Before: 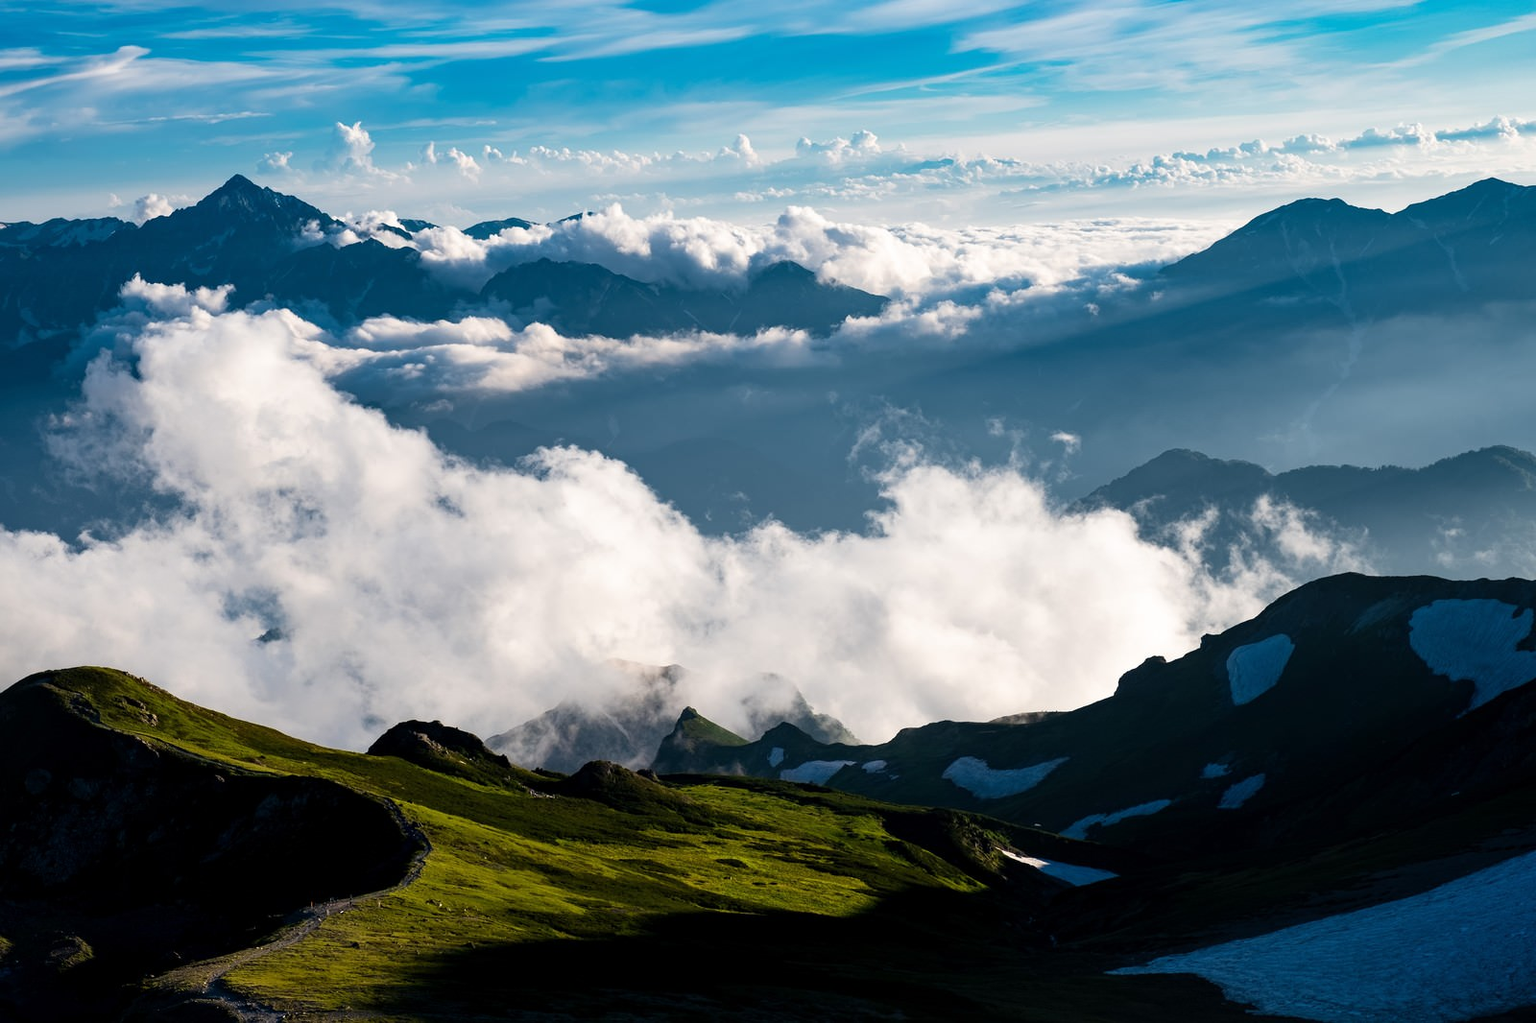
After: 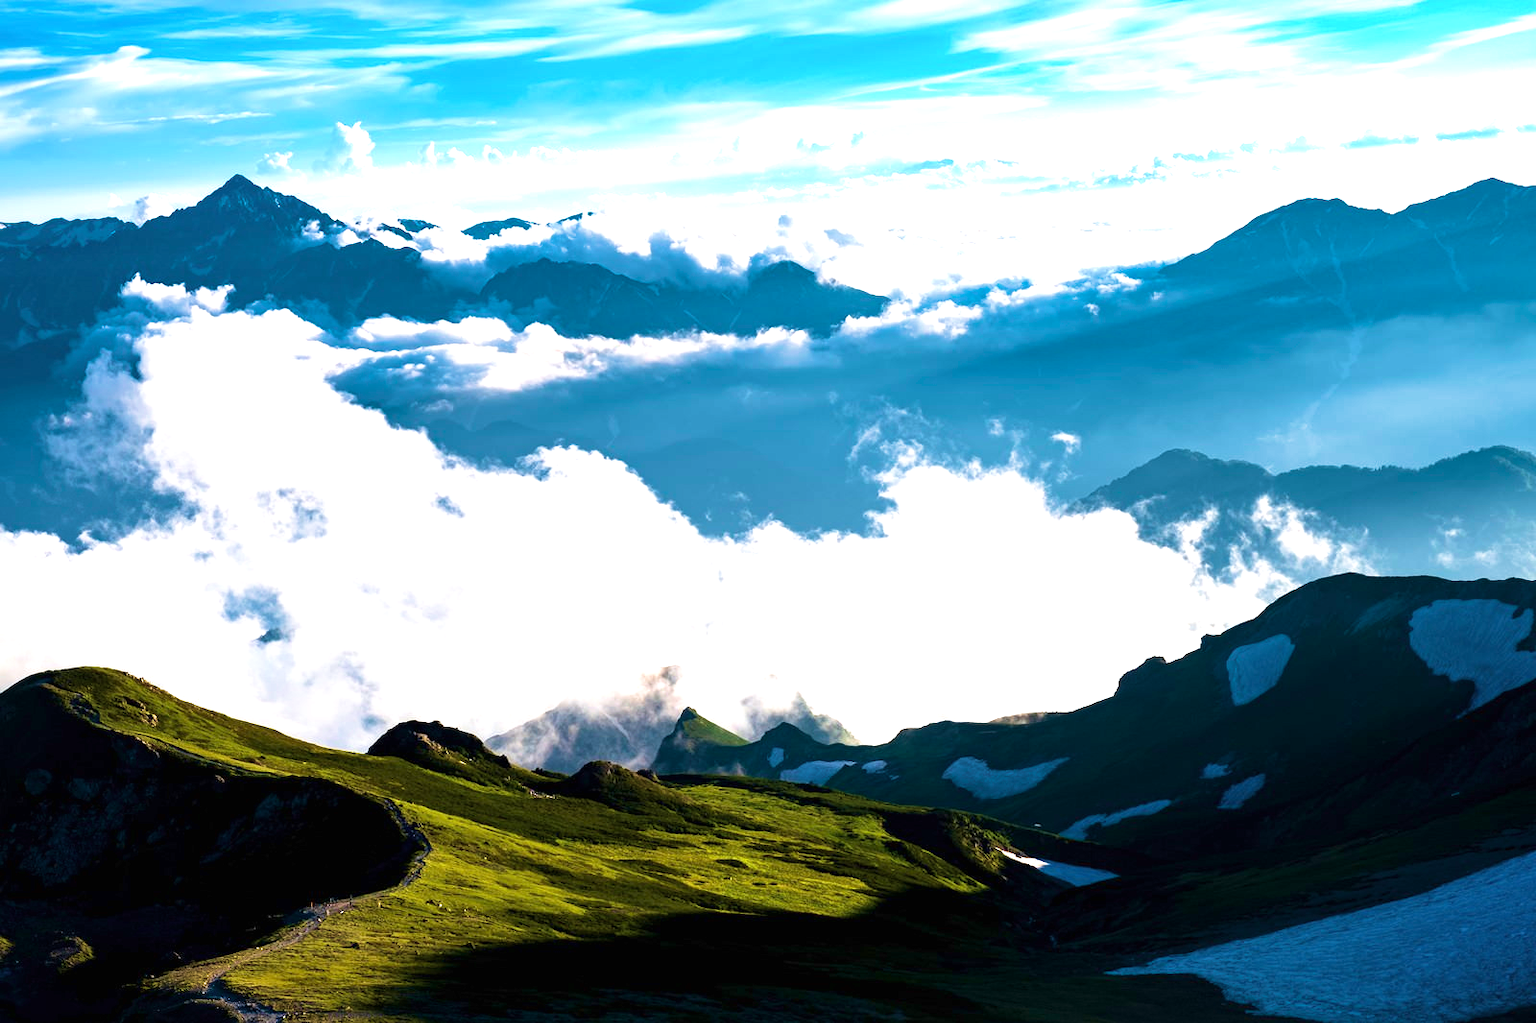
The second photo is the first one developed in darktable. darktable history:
exposure: black level correction 0, exposure 1.107 EV, compensate highlight preservation false
velvia: strength 73.72%
